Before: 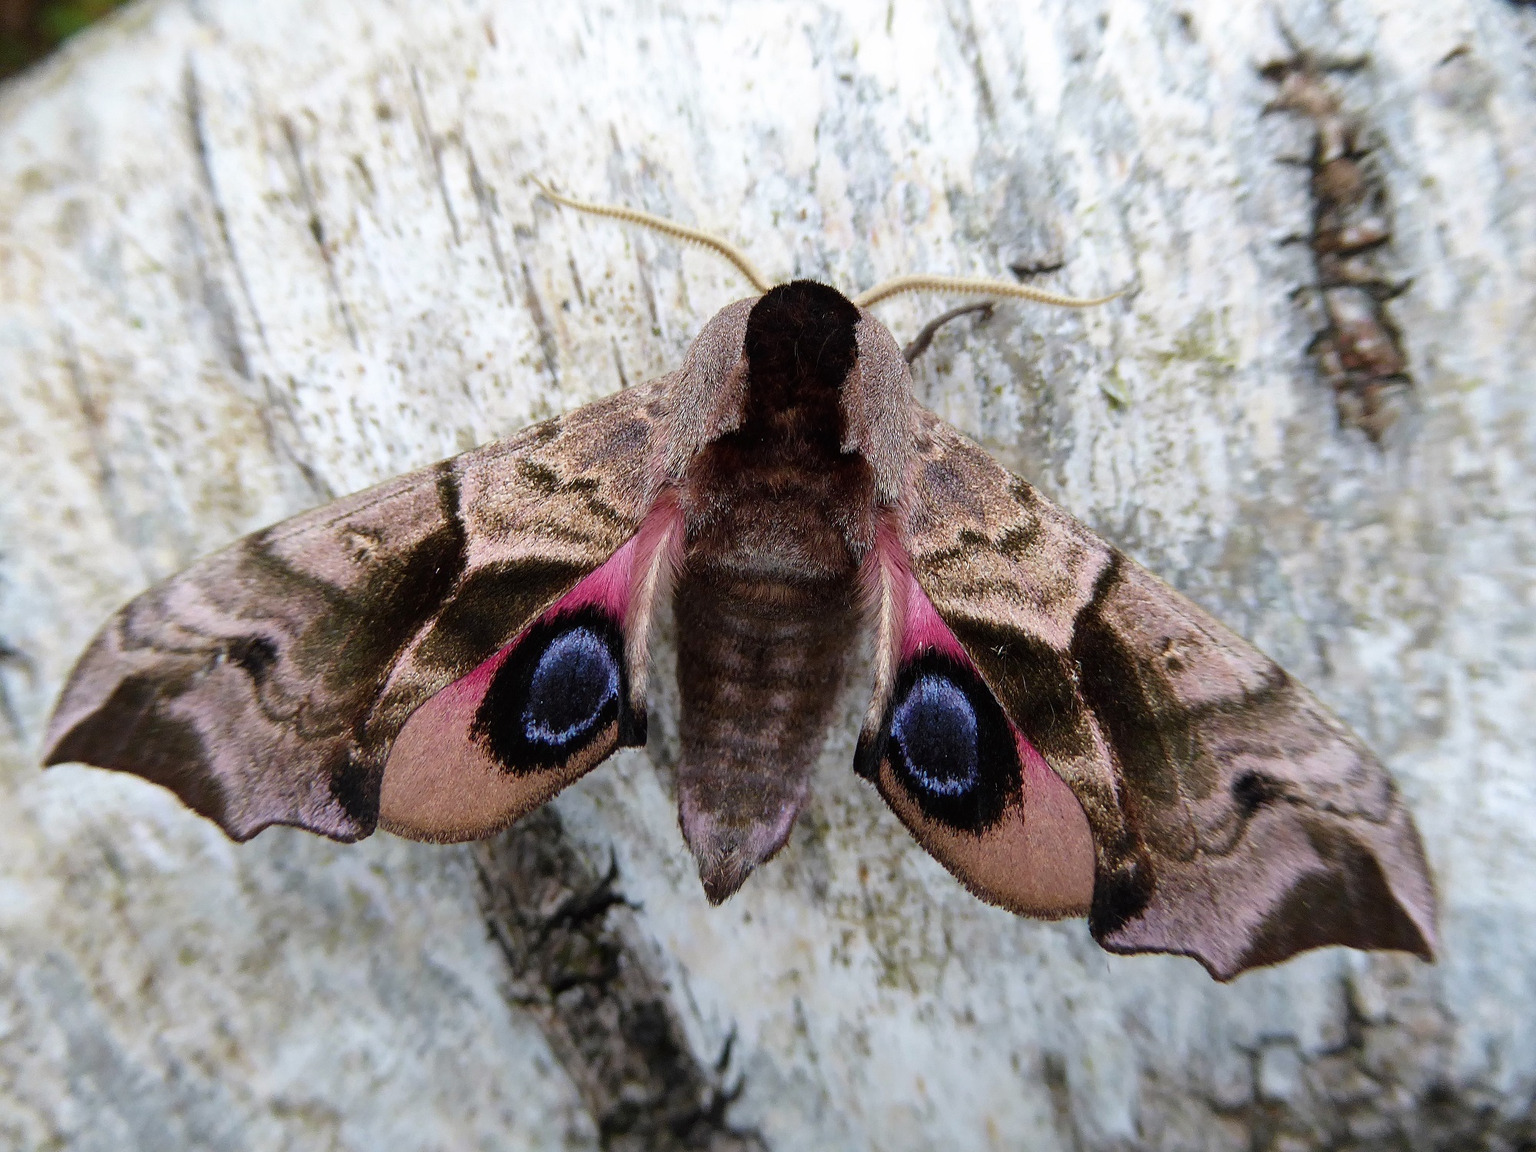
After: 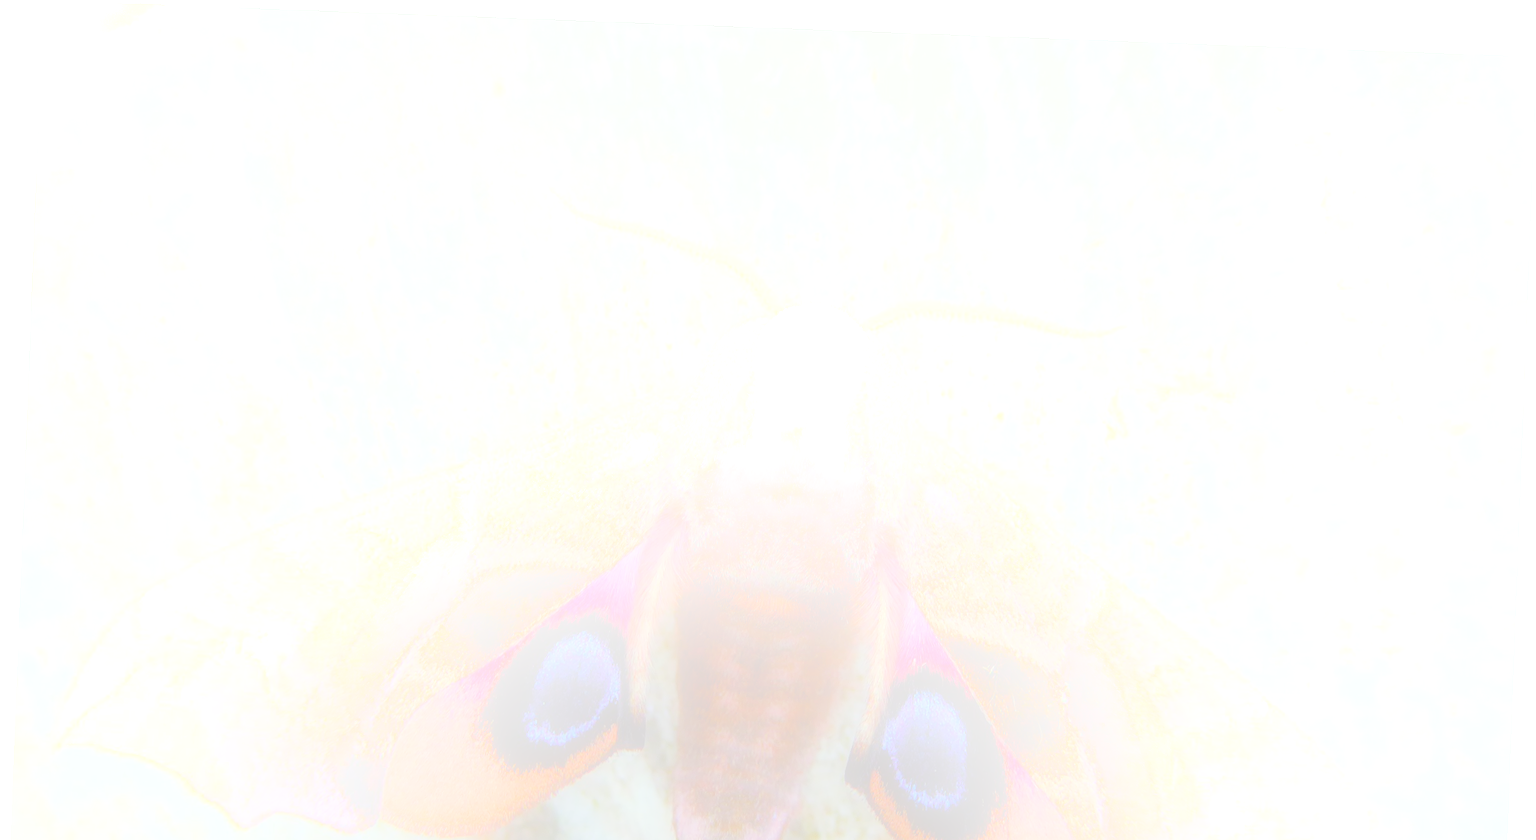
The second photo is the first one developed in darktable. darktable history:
contrast brightness saturation: saturation -0.05
rotate and perspective: rotation 2.17°, automatic cropping off
soften: on, module defaults
color balance rgb: perceptual saturation grading › global saturation 20%, perceptual saturation grading › highlights -25%, perceptual saturation grading › shadows 50%
crop: bottom 28.576%
color correction: highlights a* -4.73, highlights b* 5.06, saturation 0.97
bloom: size 85%, threshold 5%, strength 85%
